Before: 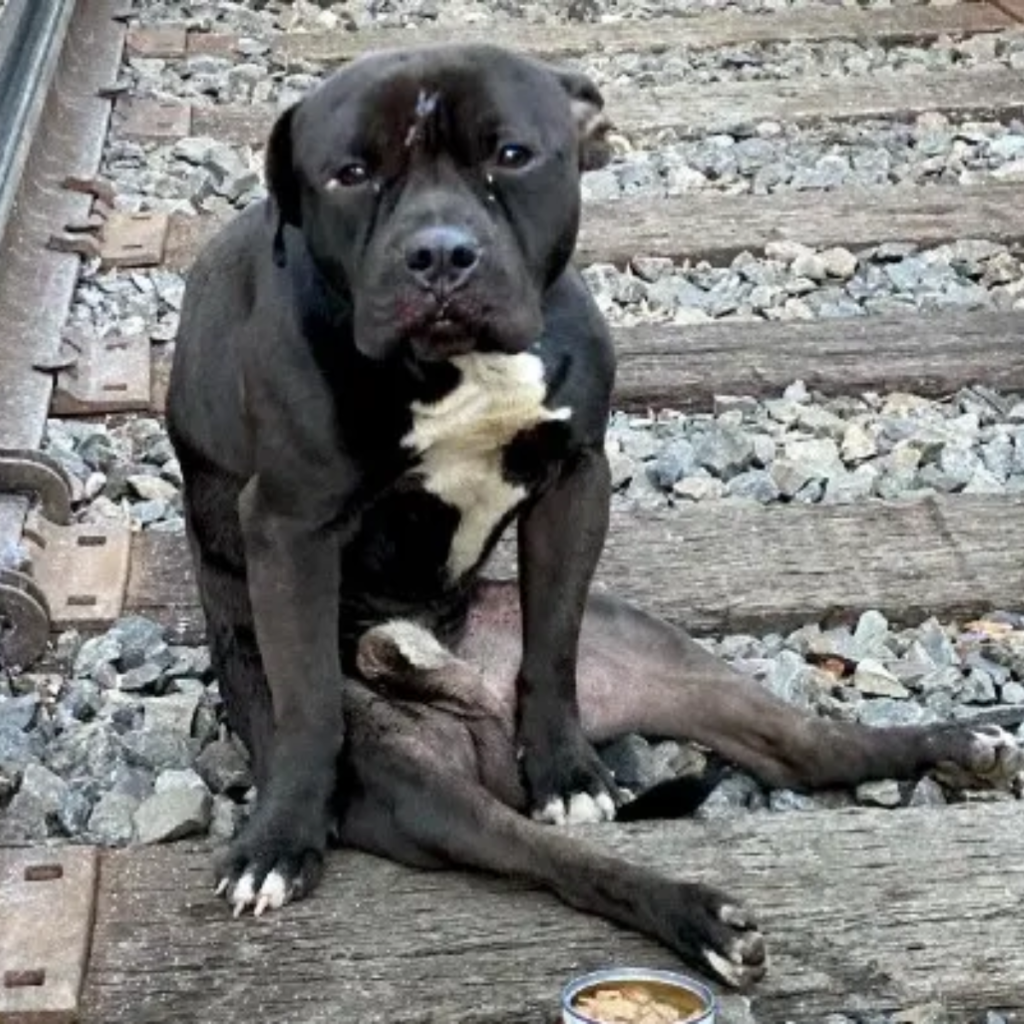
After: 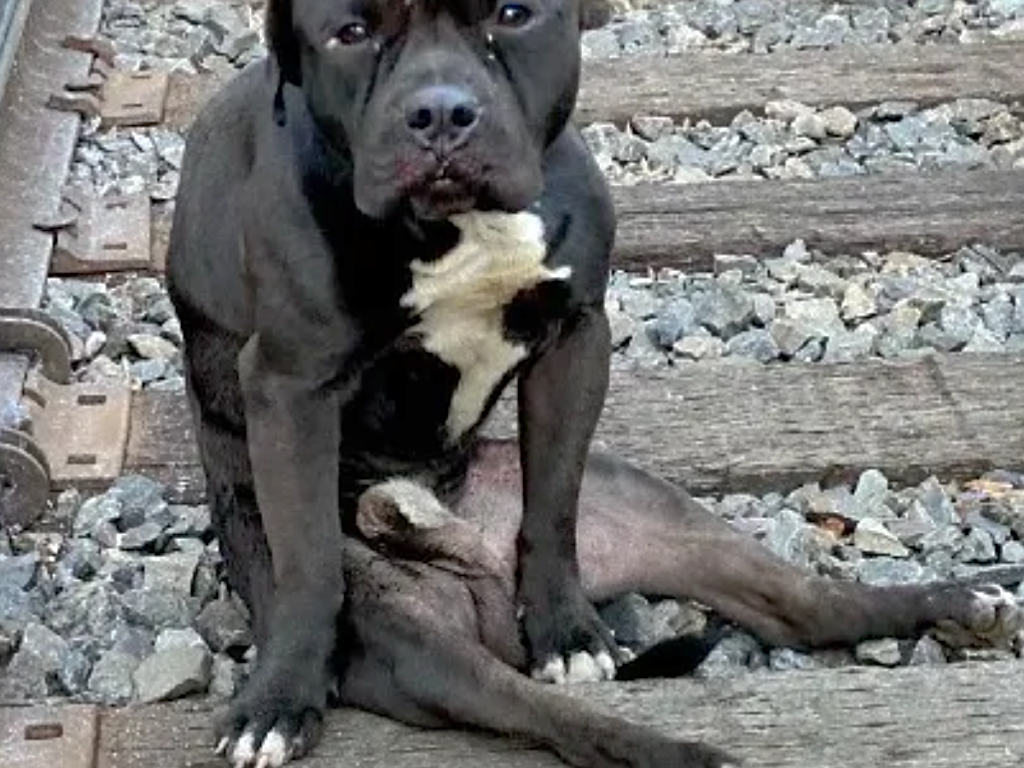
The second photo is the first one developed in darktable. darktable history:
sharpen: on, module defaults
crop: top 13.819%, bottom 11.169%
shadows and highlights: on, module defaults
